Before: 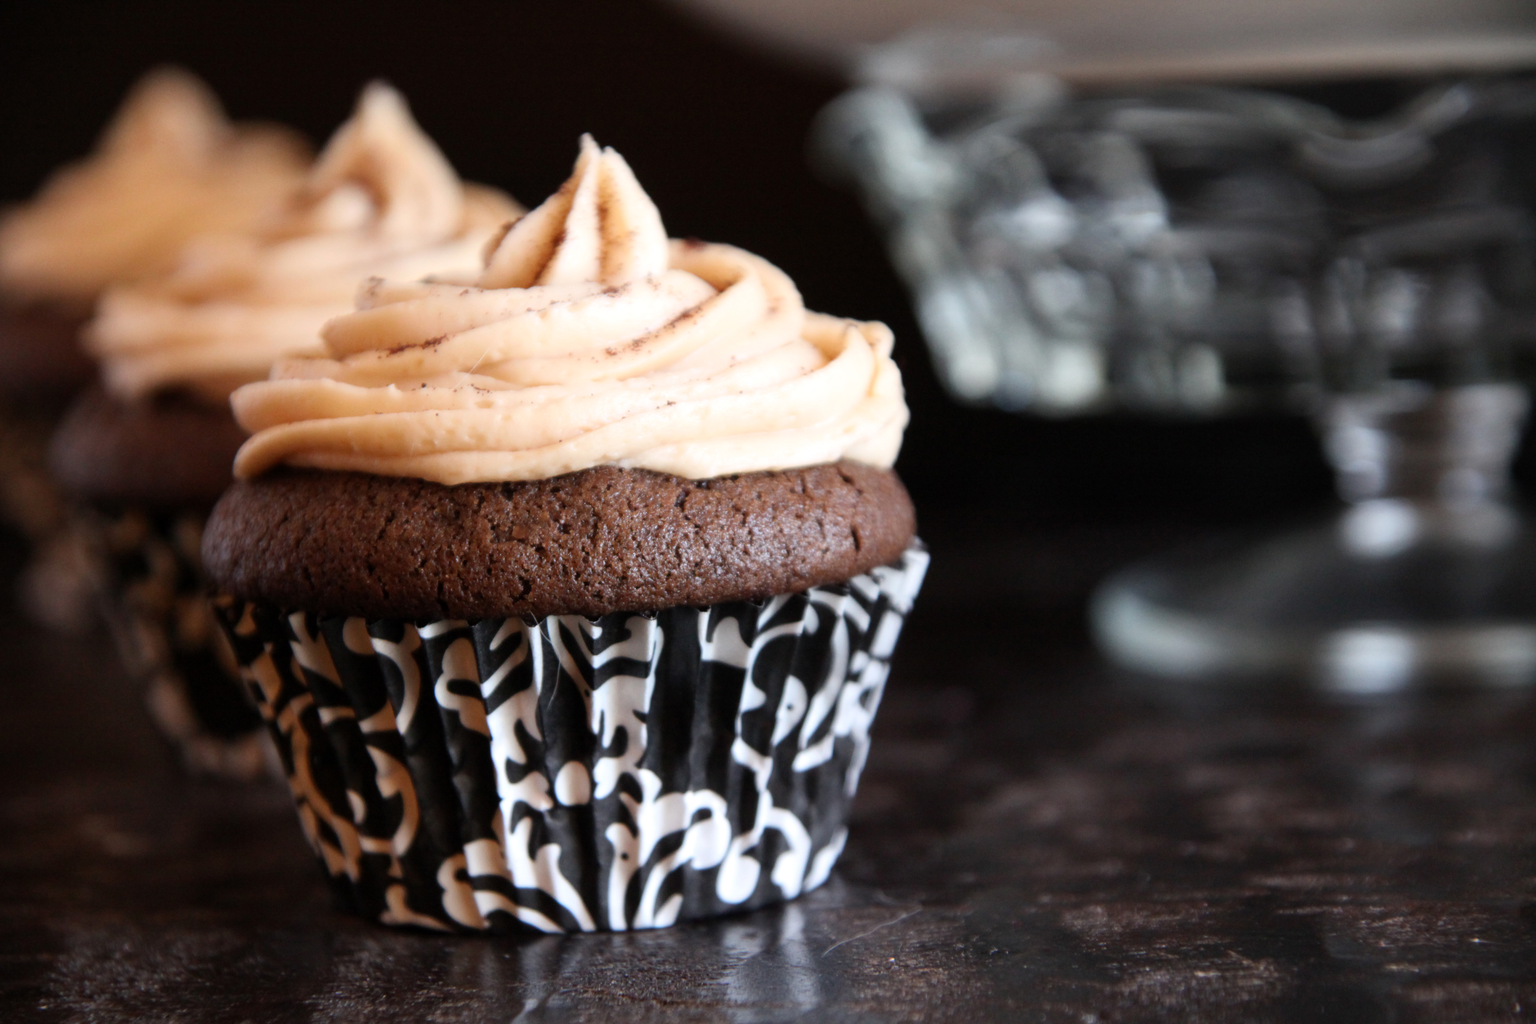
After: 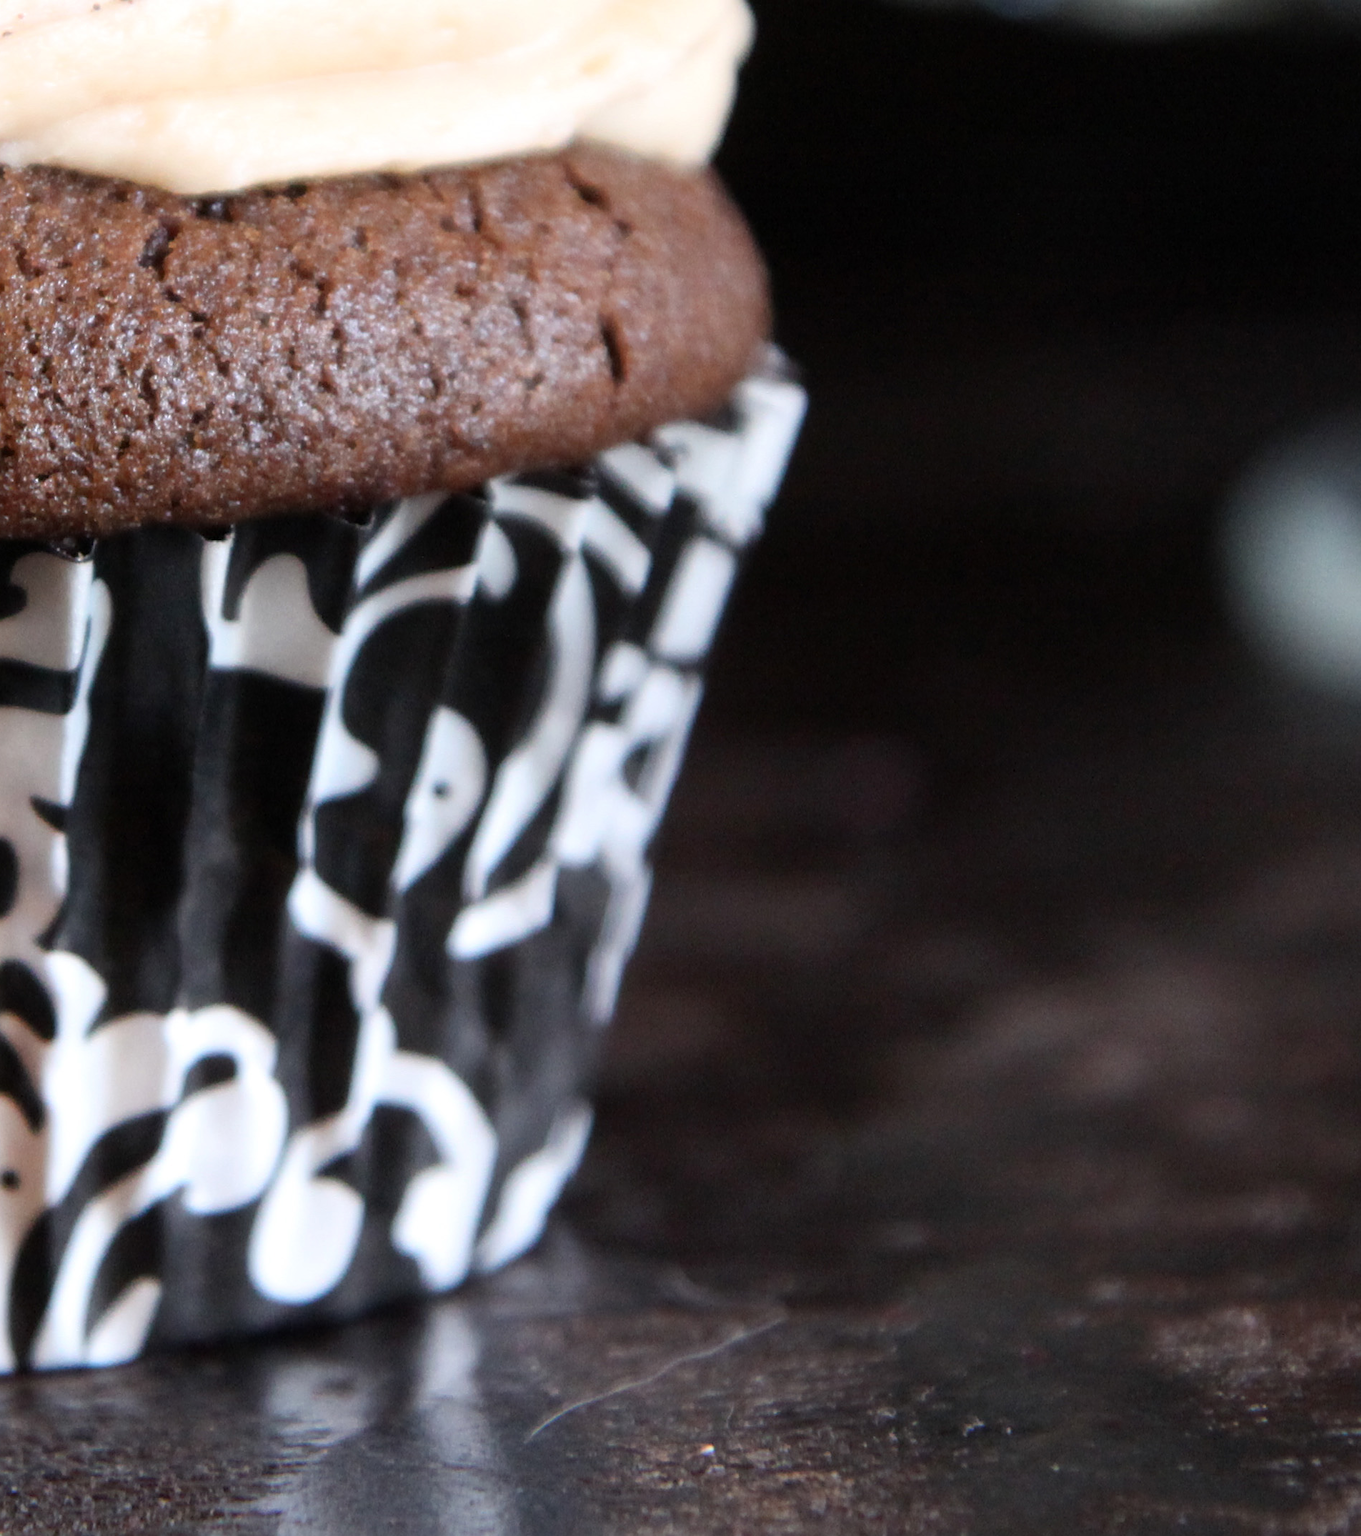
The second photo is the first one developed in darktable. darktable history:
crop: left 40.447%, top 39.531%, right 25.598%, bottom 3.039%
sharpen: on, module defaults
